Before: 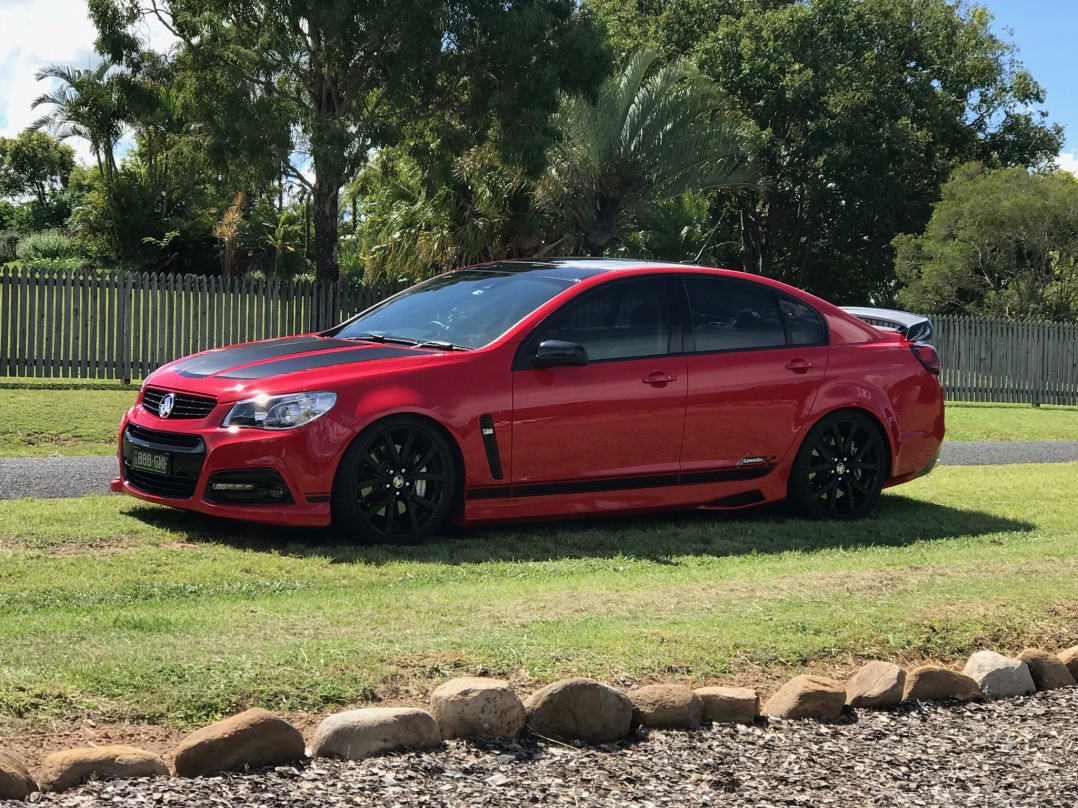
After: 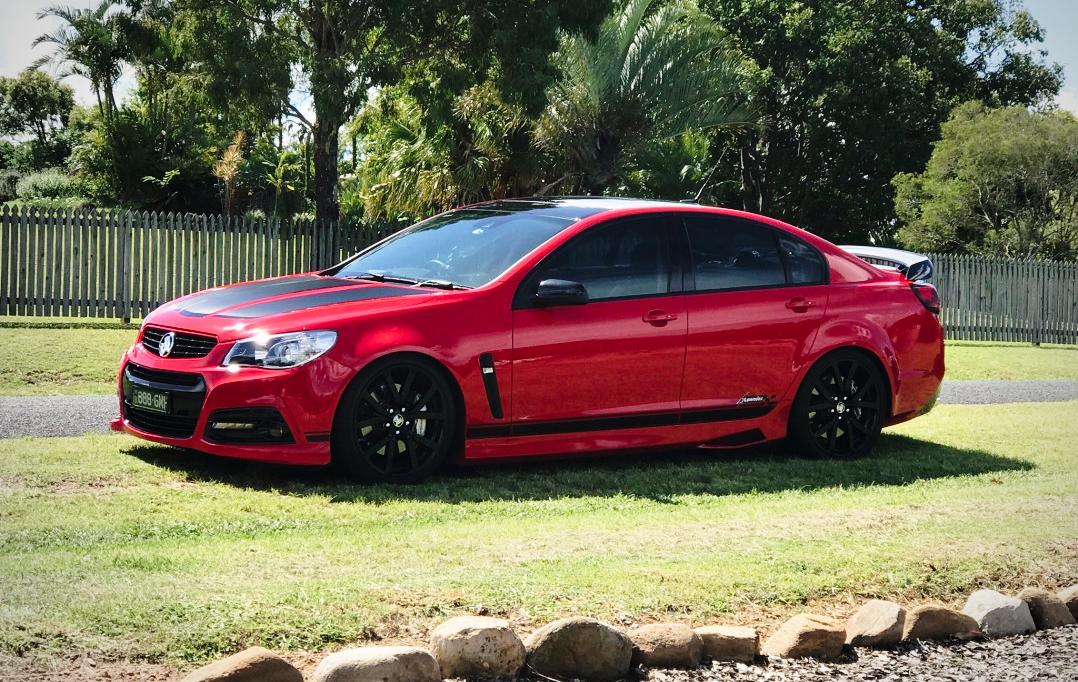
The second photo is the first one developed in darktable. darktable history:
crop: top 7.565%, bottom 7.938%
base curve: curves: ch0 [(0, 0) (0.028, 0.03) (0.121, 0.232) (0.46, 0.748) (0.859, 0.968) (1, 1)], preserve colors none
vignetting: fall-off start 74.43%, fall-off radius 65.92%, brightness -0.575, unbound false
